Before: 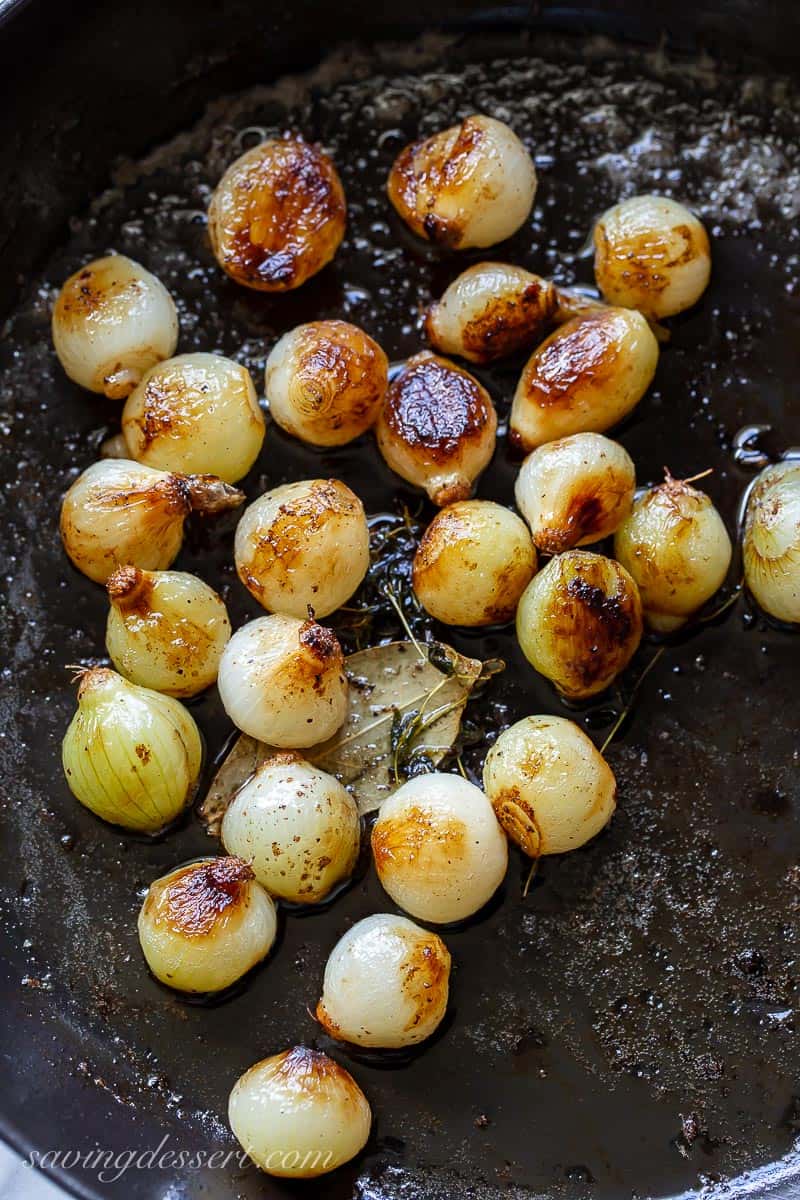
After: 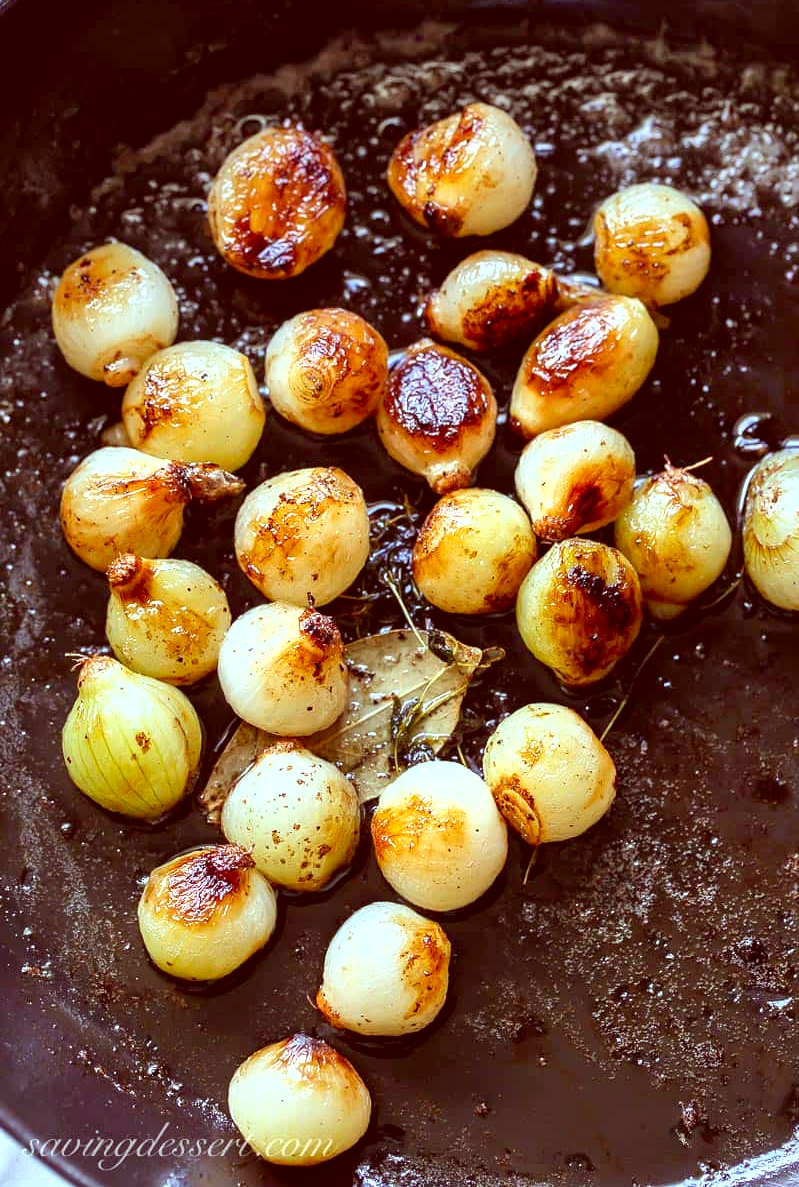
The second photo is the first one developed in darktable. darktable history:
shadows and highlights: radius 108.52, shadows 40.68, highlights -72.88, low approximation 0.01, soften with gaussian
color correction: highlights a* -7.23, highlights b* -0.161, shadows a* 20.08, shadows b* 11.73
exposure: exposure 0.6 EV, compensate highlight preservation false
crop: top 1.049%, right 0.001%
